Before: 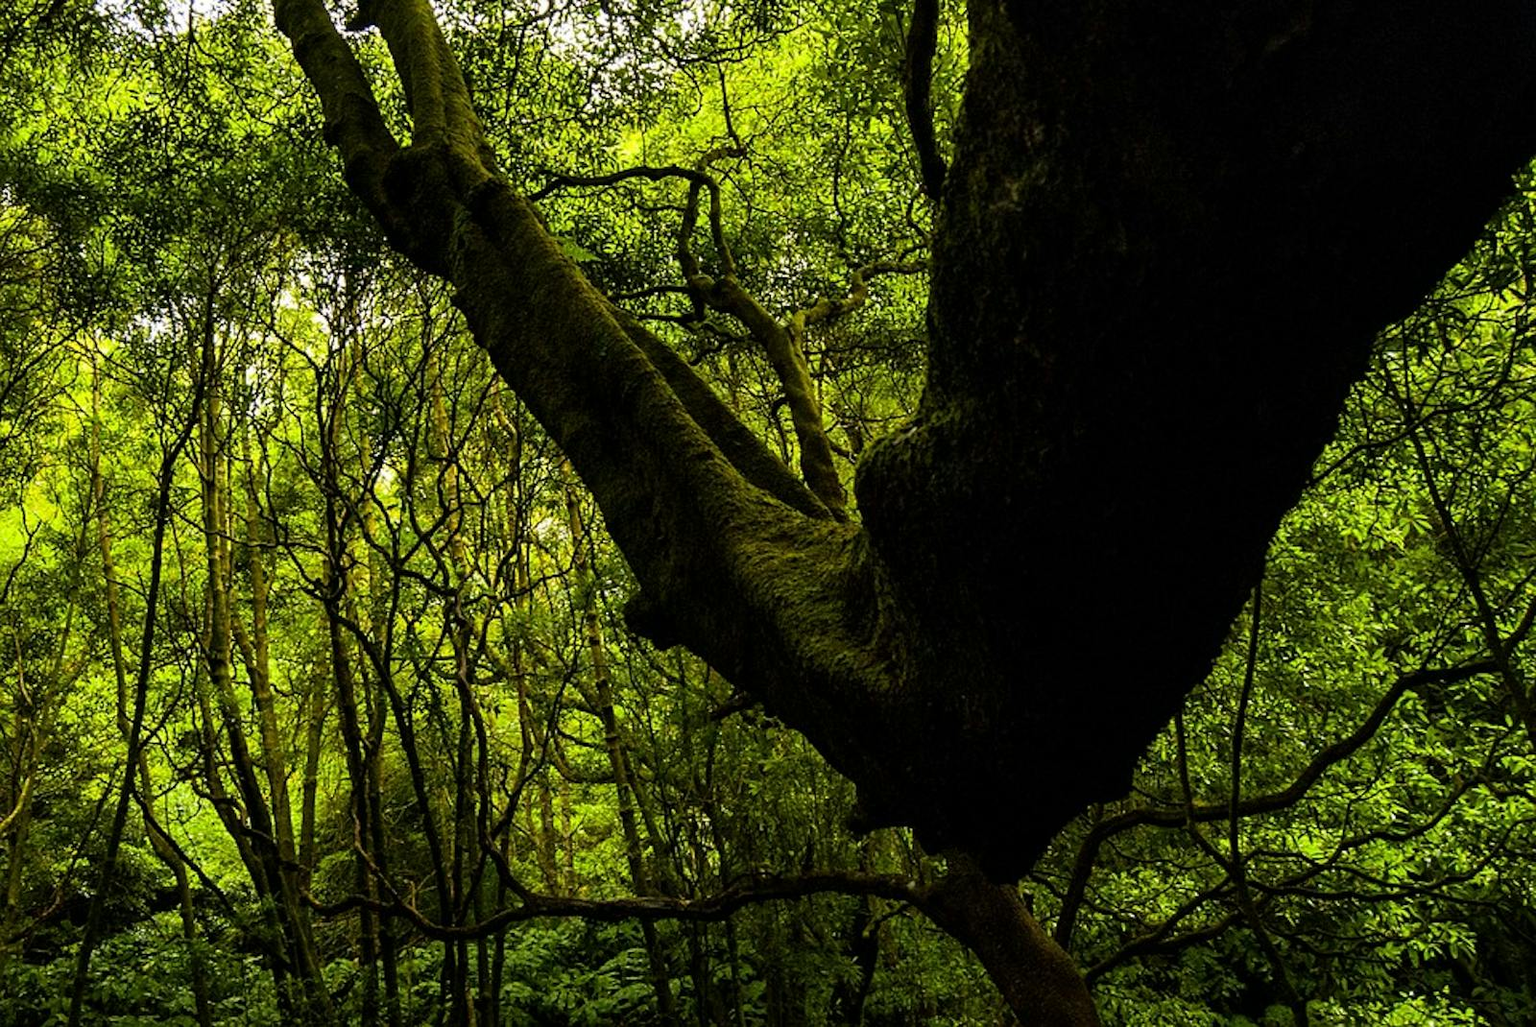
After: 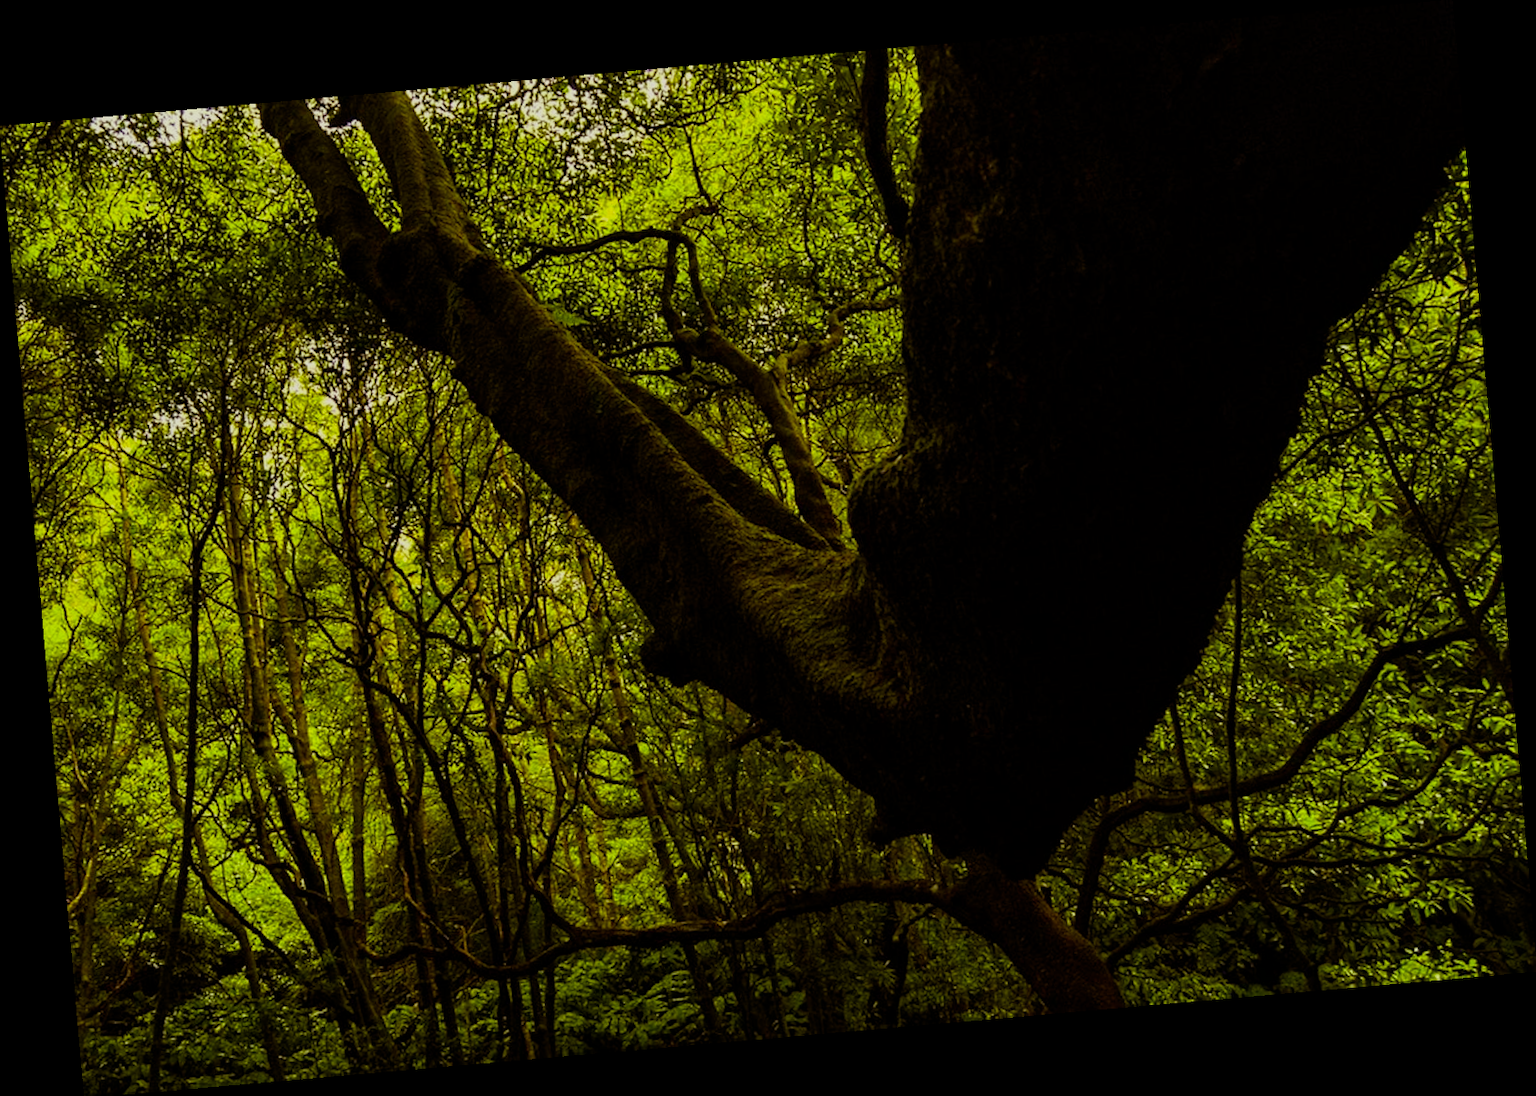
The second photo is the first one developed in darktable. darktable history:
rgb levels: mode RGB, independent channels, levels [[0, 0.5, 1], [0, 0.521, 1], [0, 0.536, 1]]
exposure: exposure -0.492 EV, compensate highlight preservation false
rotate and perspective: rotation -4.98°, automatic cropping off
color correction: highlights a* -5.94, highlights b* 11.19
color balance rgb: perceptual saturation grading › global saturation 20%, perceptual saturation grading › highlights -25%, perceptual saturation grading › shadows 25%
